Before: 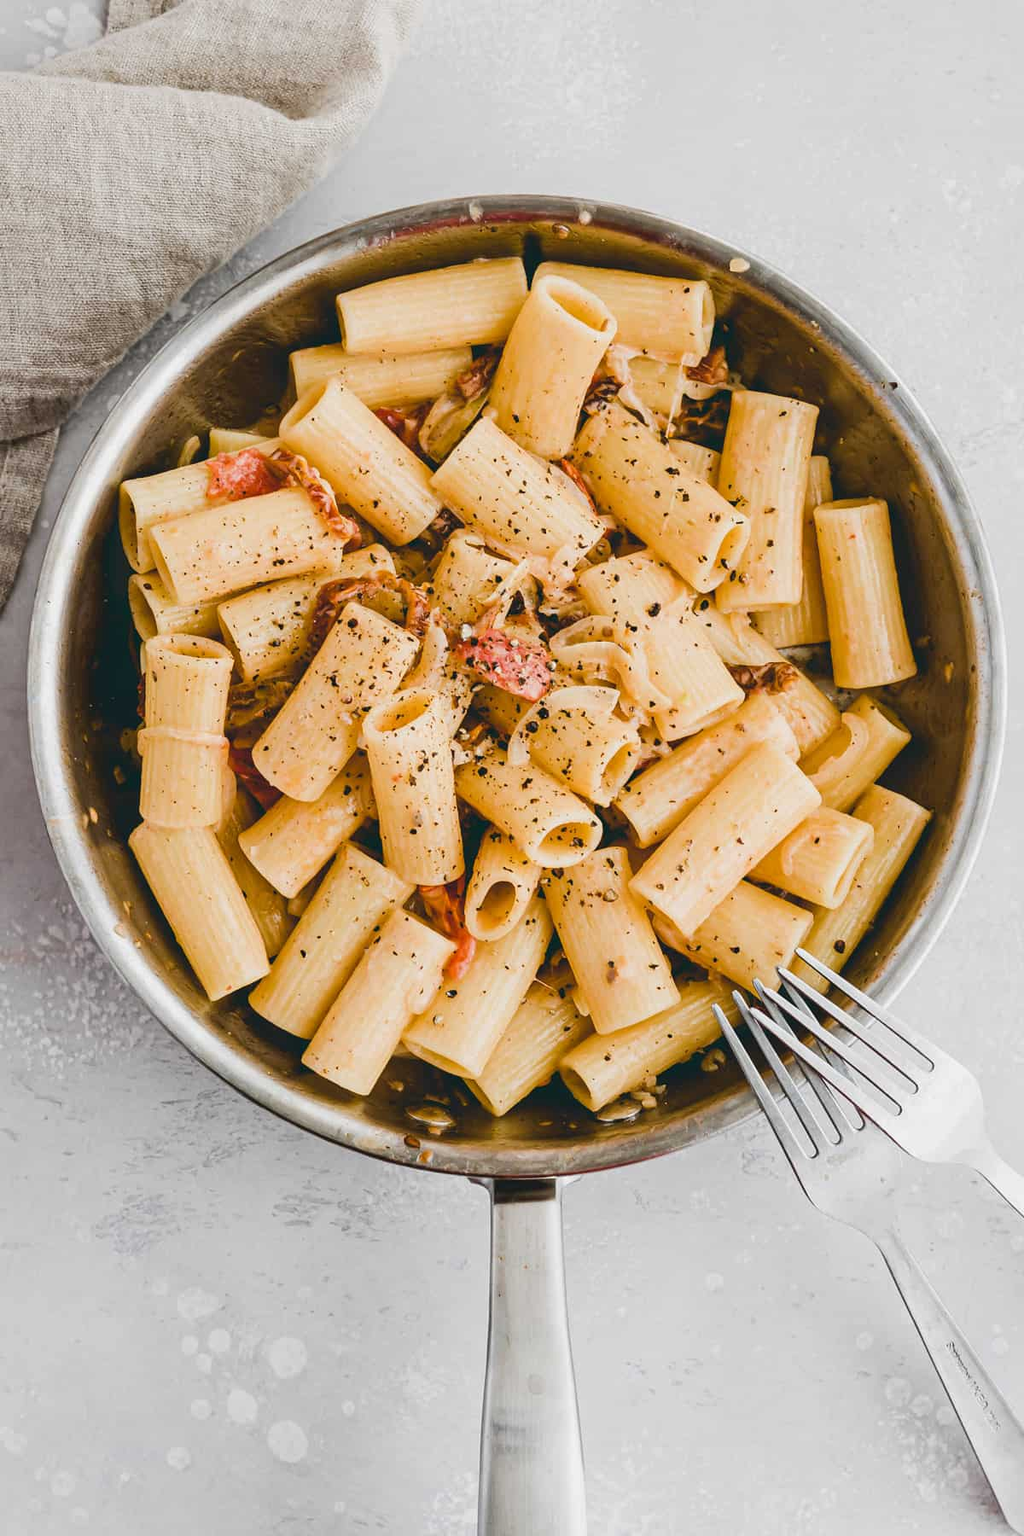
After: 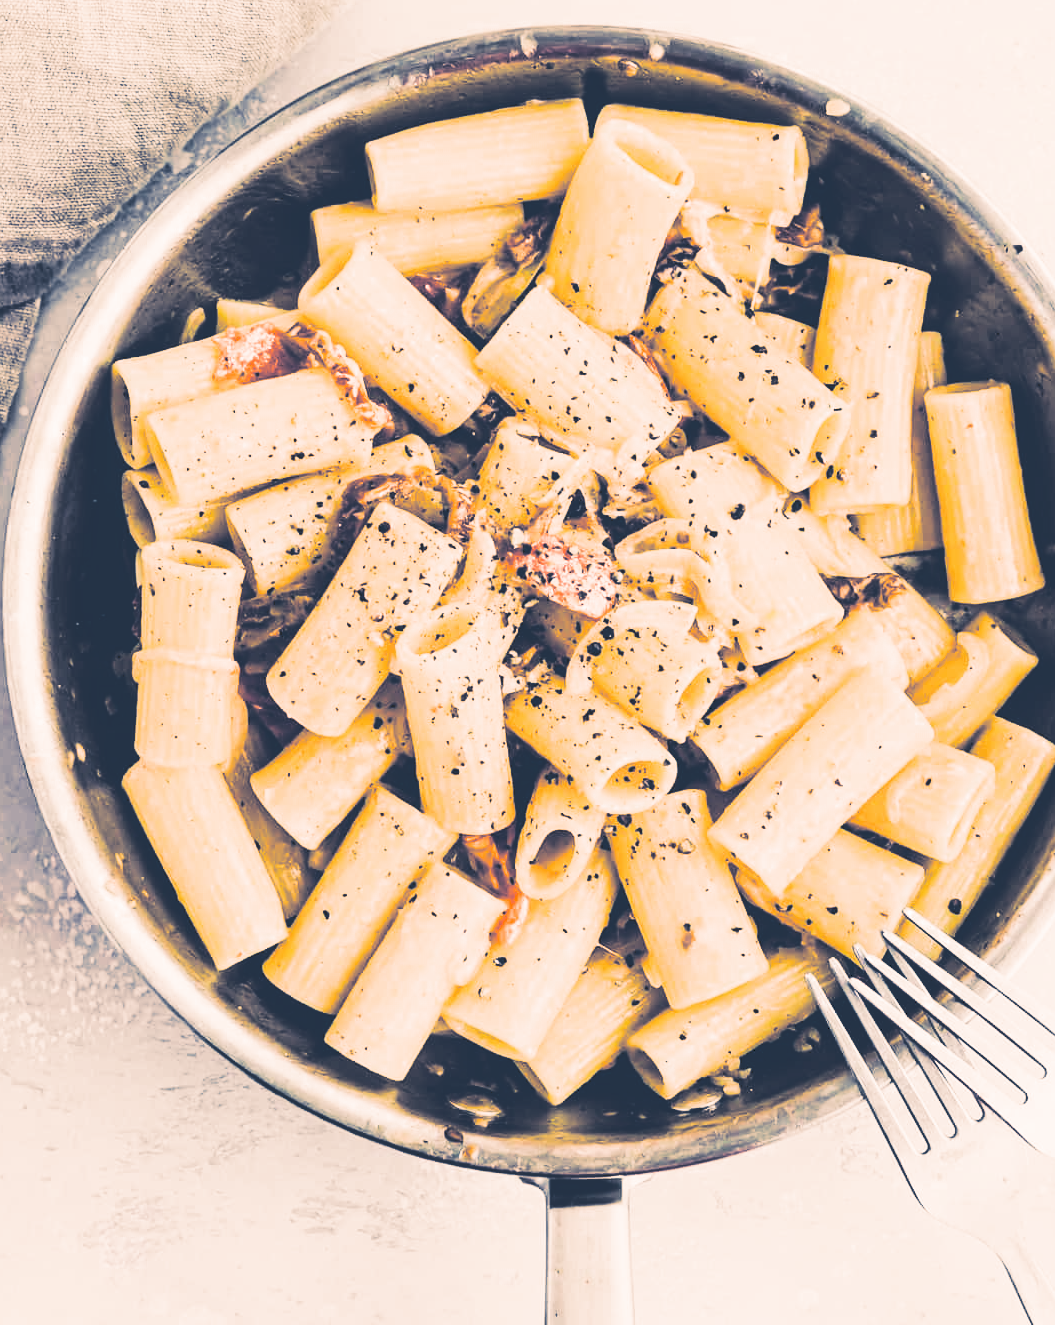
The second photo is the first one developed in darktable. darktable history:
exposure: exposure -0.492 EV, compensate highlight preservation false
color balance: output saturation 110%
split-toning: shadows › hue 226.8°, shadows › saturation 0.56, highlights › hue 28.8°, balance -40, compress 0%
crop and rotate: left 2.425%, top 11.305%, right 9.6%, bottom 15.08%
tone curve: curves: ch0 [(0, 0) (0.003, 0.238) (0.011, 0.238) (0.025, 0.242) (0.044, 0.256) (0.069, 0.277) (0.1, 0.294) (0.136, 0.315) (0.177, 0.345) (0.224, 0.379) (0.277, 0.419) (0.335, 0.463) (0.399, 0.511) (0.468, 0.566) (0.543, 0.627) (0.623, 0.687) (0.709, 0.75) (0.801, 0.824) (0.898, 0.89) (1, 1)], preserve colors none
rgb curve: curves: ch0 [(0, 0) (0.21, 0.15) (0.24, 0.21) (0.5, 0.75) (0.75, 0.96) (0.89, 0.99) (1, 1)]; ch1 [(0, 0.02) (0.21, 0.13) (0.25, 0.2) (0.5, 0.67) (0.75, 0.9) (0.89, 0.97) (1, 1)]; ch2 [(0, 0.02) (0.21, 0.13) (0.25, 0.2) (0.5, 0.67) (0.75, 0.9) (0.89, 0.97) (1, 1)], compensate middle gray true
